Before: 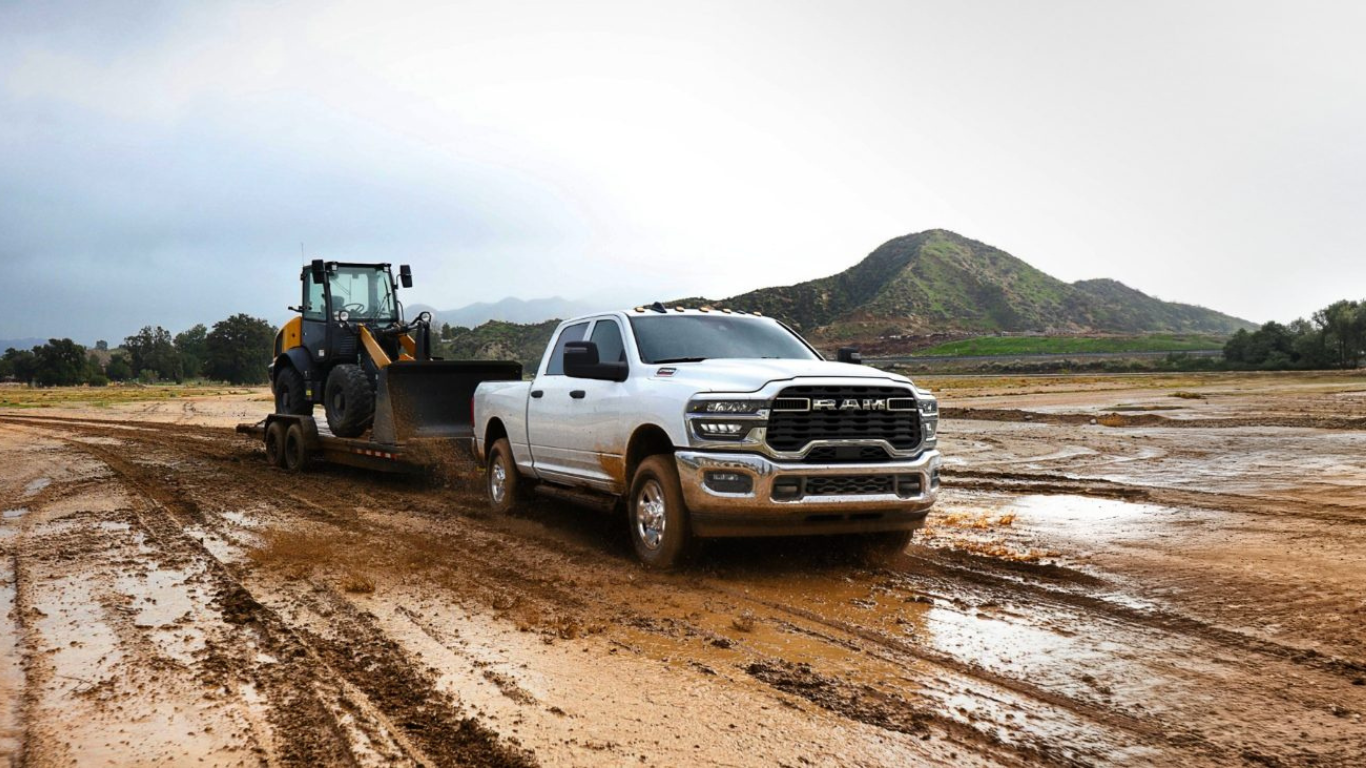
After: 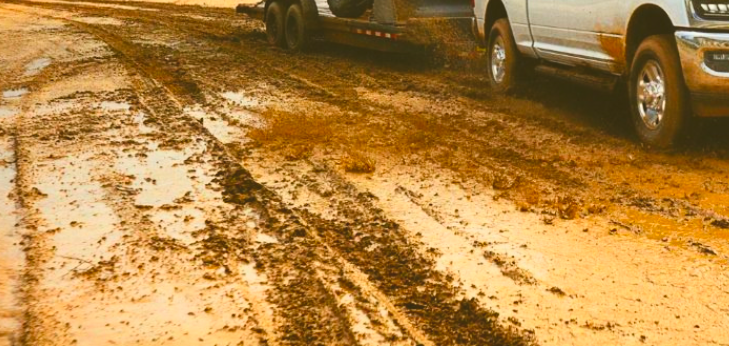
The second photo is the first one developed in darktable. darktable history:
crop and rotate: top 54.778%, right 46.61%, bottom 0.159%
color correction: highlights a* -1.43, highlights b* 10.12, shadows a* 0.395, shadows b* 19.35
contrast brightness saturation: contrast 0.2, brightness 0.2, saturation 0.8
color balance: lift [1.01, 1, 1, 1], gamma [1.097, 1, 1, 1], gain [0.85, 1, 1, 1]
